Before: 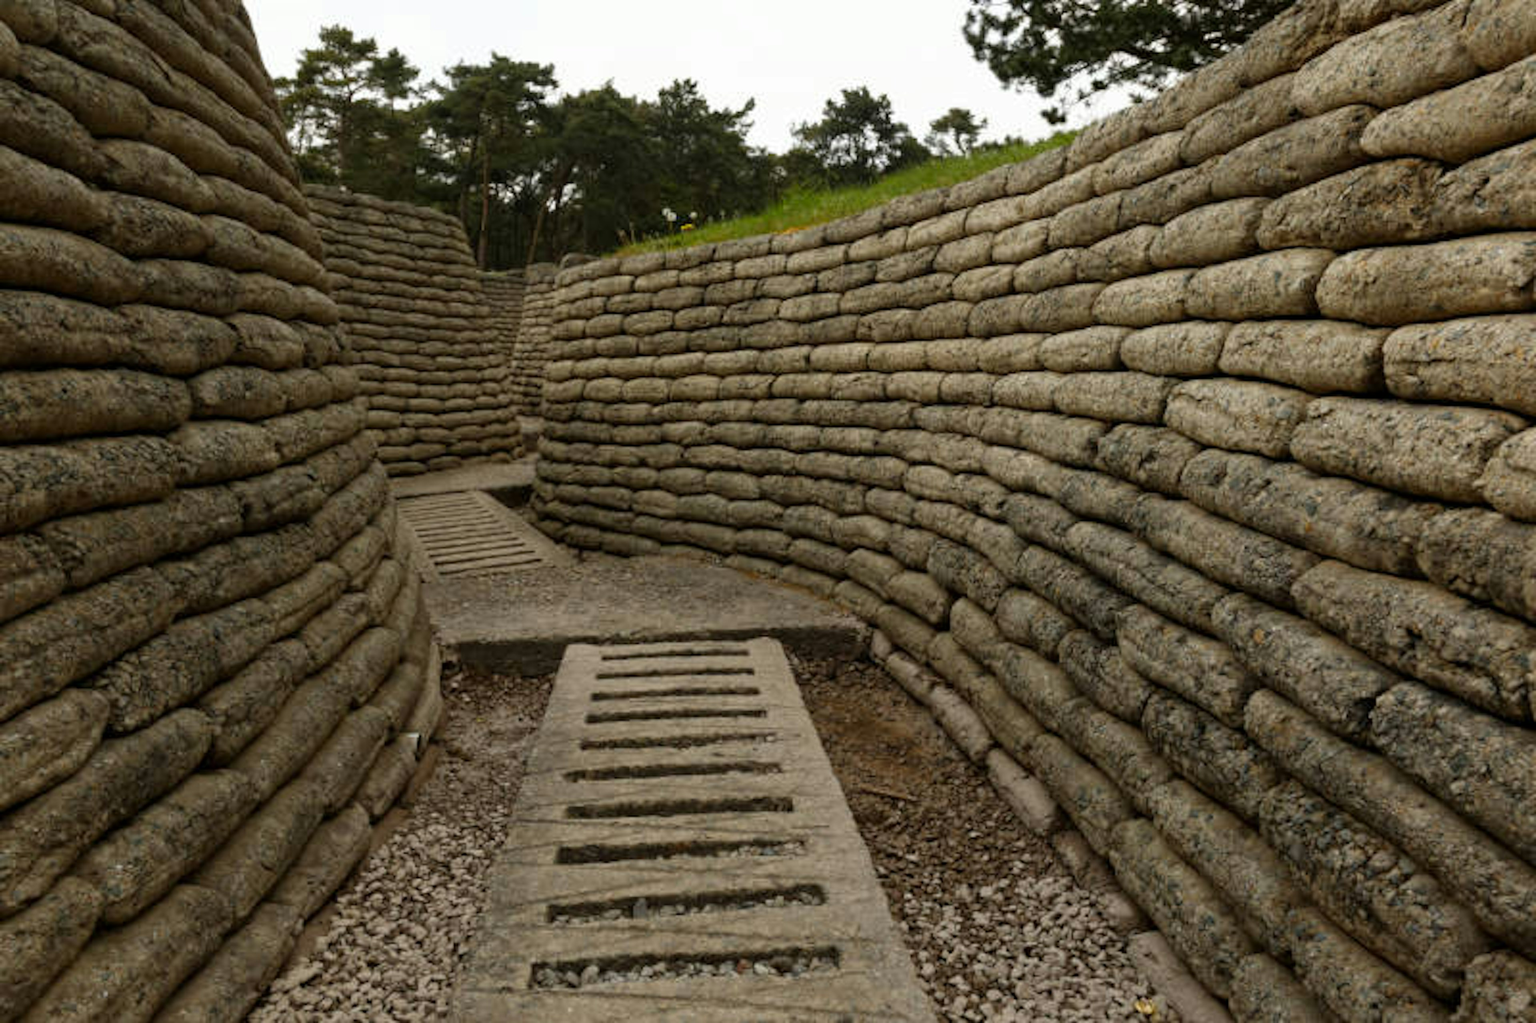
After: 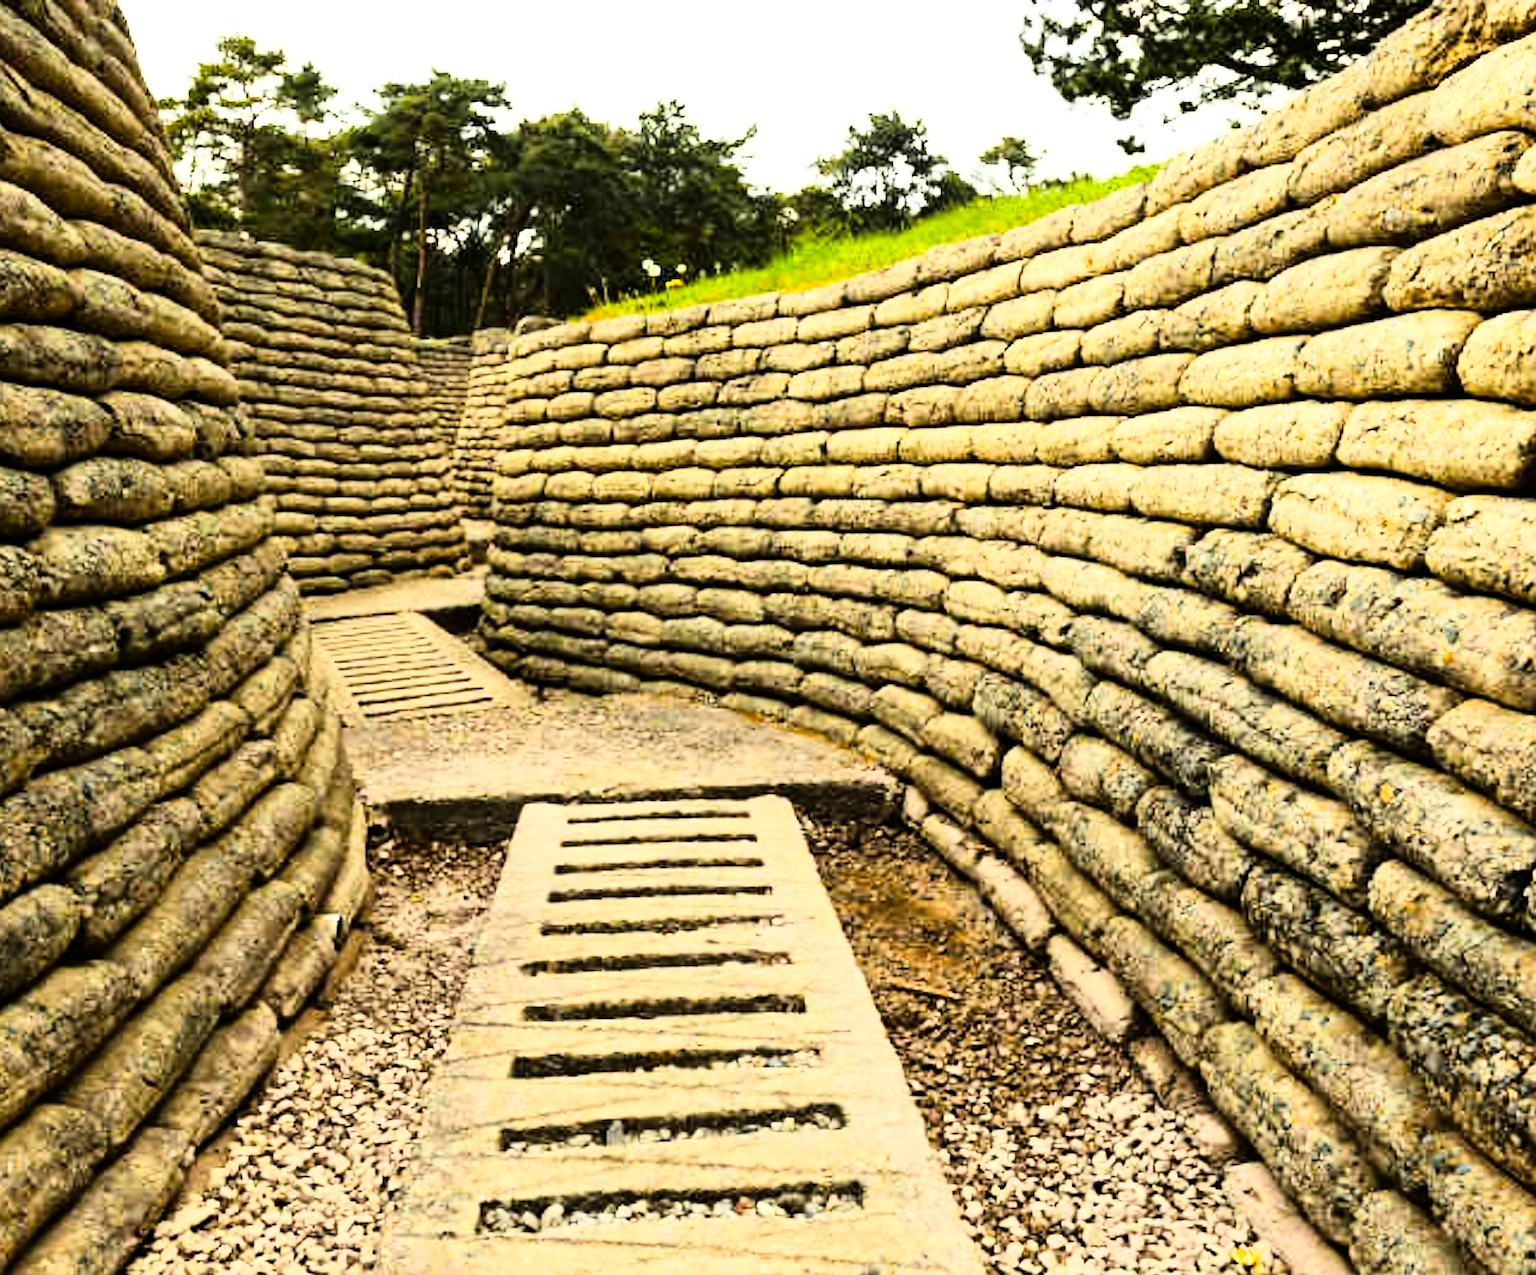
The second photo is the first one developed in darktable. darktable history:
rgb curve: curves: ch0 [(0, 0) (0.21, 0.15) (0.24, 0.21) (0.5, 0.75) (0.75, 0.96) (0.89, 0.99) (1, 1)]; ch1 [(0, 0.02) (0.21, 0.13) (0.25, 0.2) (0.5, 0.67) (0.75, 0.9) (0.89, 0.97) (1, 1)]; ch2 [(0, 0.02) (0.21, 0.13) (0.25, 0.2) (0.5, 0.67) (0.75, 0.9) (0.89, 0.97) (1, 1)], compensate middle gray true
sharpen: on, module defaults
crop and rotate: left 9.597%, right 10.195%
color balance rgb: perceptual saturation grading › global saturation 30%, global vibrance 20%
exposure: black level correction 0, exposure 1 EV, compensate exposure bias true, compensate highlight preservation false
